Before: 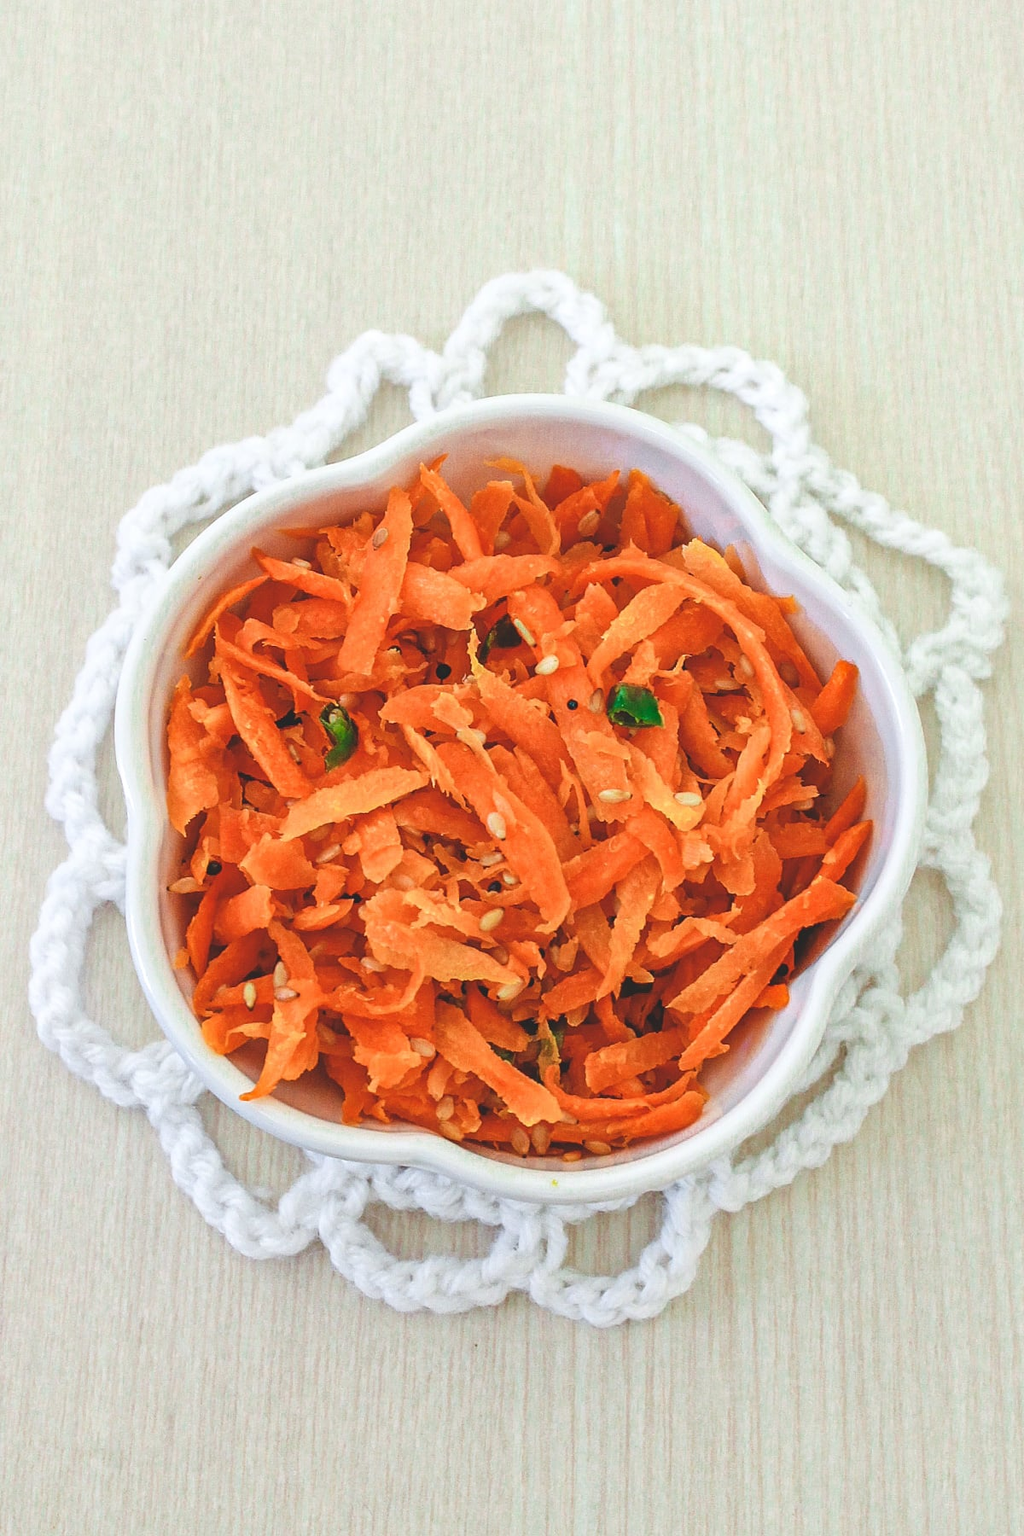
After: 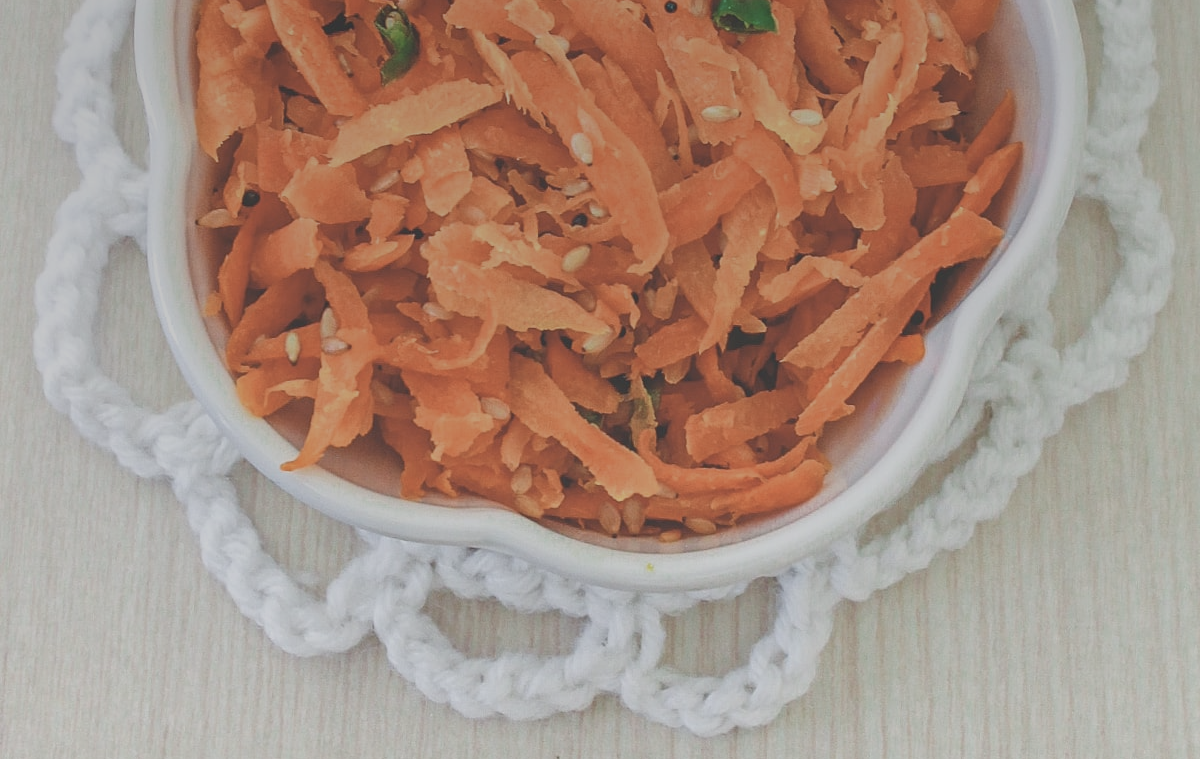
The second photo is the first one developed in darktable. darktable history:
contrast brightness saturation: contrast -0.26, saturation -0.43
graduated density: on, module defaults
crop: top 45.551%, bottom 12.262%
local contrast: mode bilateral grid, contrast 100, coarseness 100, detail 91%, midtone range 0.2
